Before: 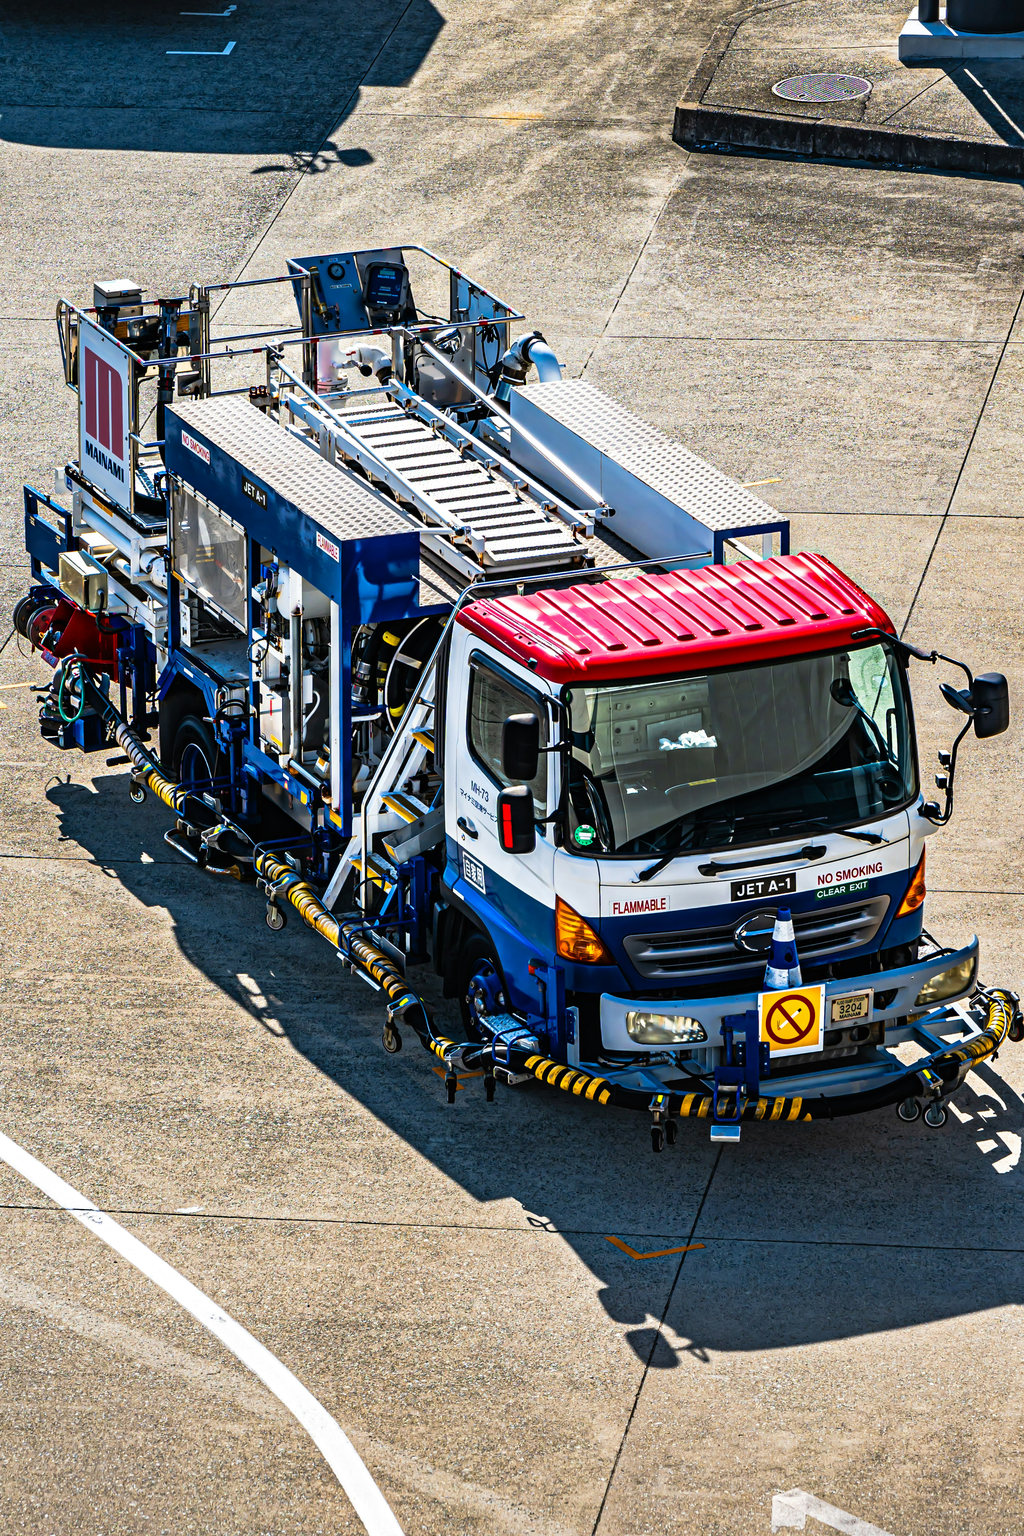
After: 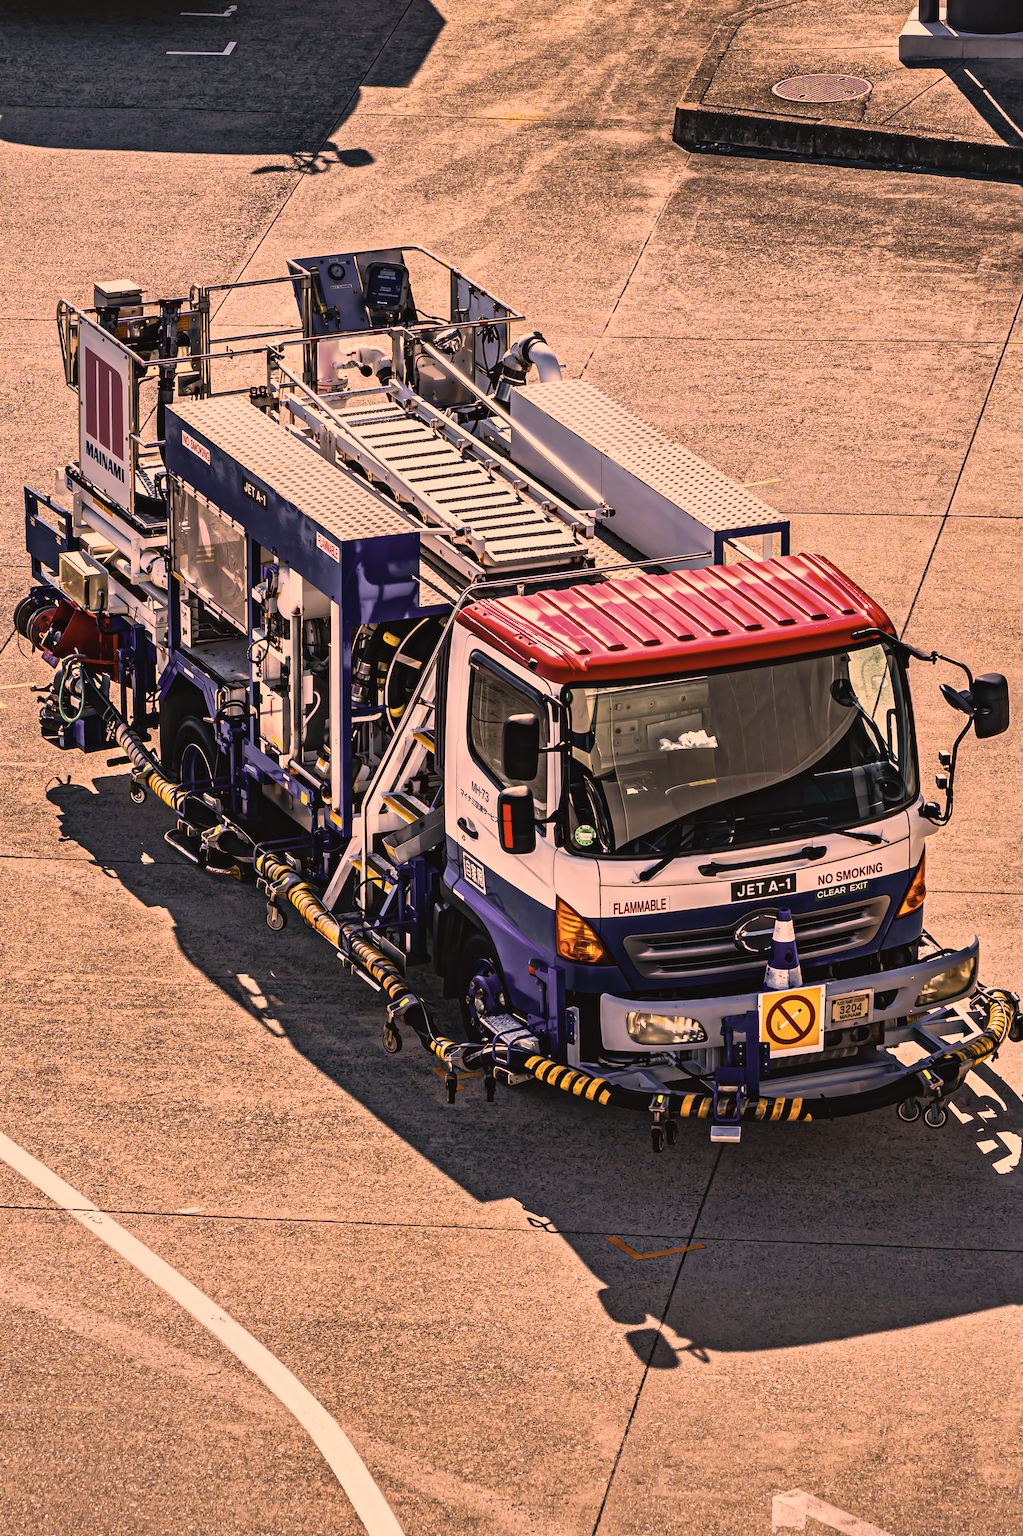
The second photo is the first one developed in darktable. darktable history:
color correction: highlights a* 39.53, highlights b* 39.62, saturation 0.692
contrast brightness saturation: contrast -0.076, brightness -0.042, saturation -0.108
shadows and highlights: shadows 29.58, highlights -30.42, low approximation 0.01, soften with gaussian
